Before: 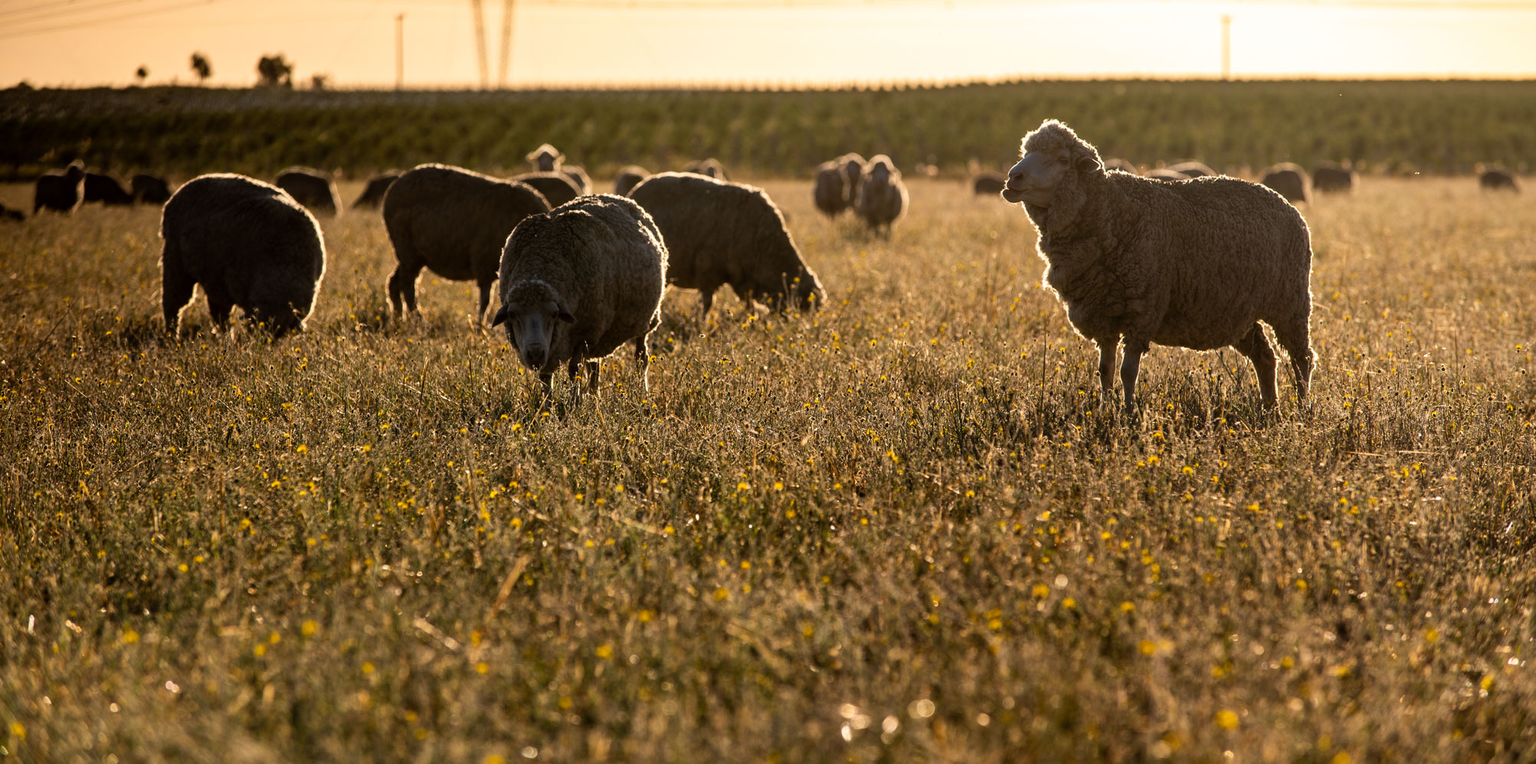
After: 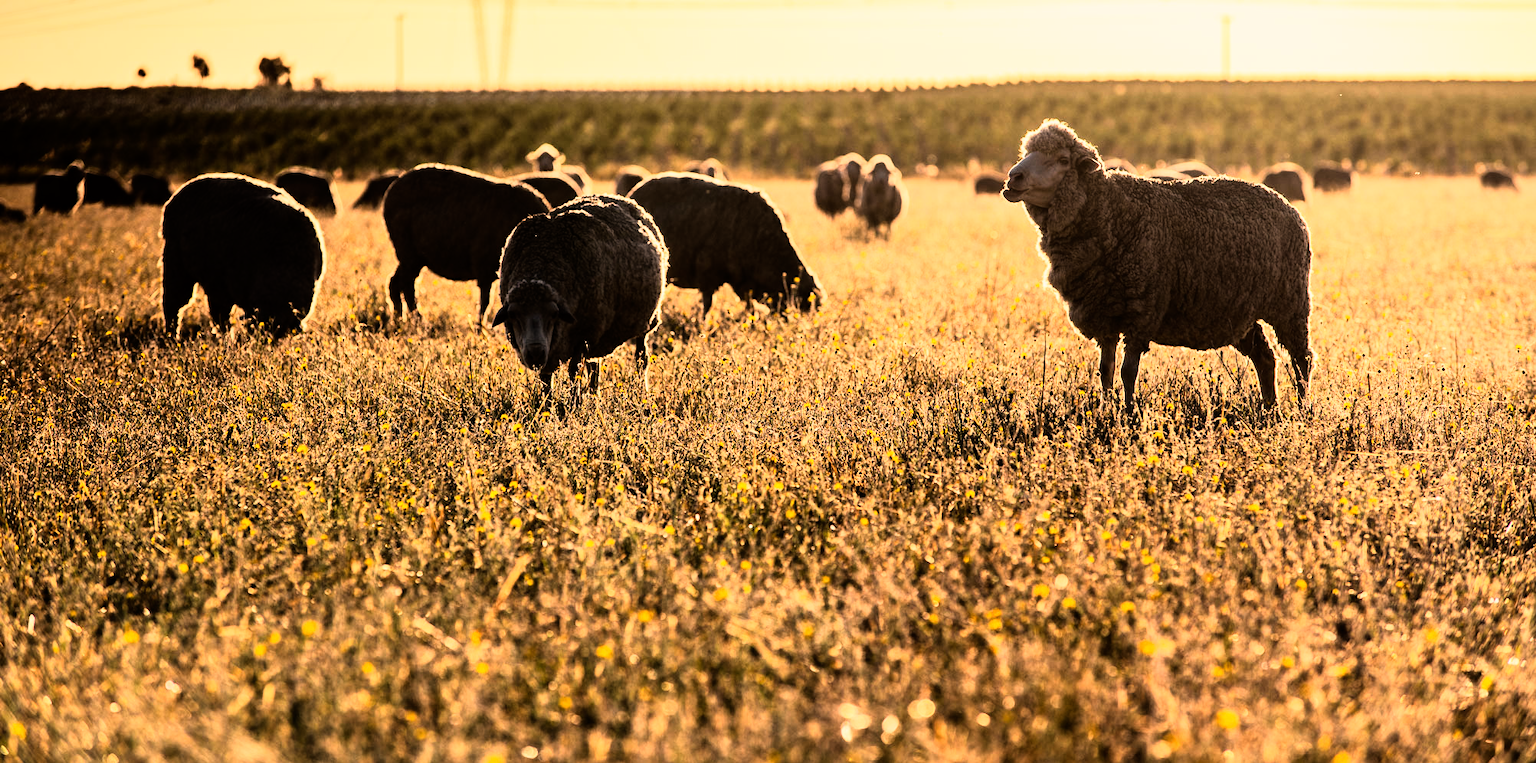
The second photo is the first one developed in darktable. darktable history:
rgb curve: curves: ch0 [(0, 0) (0.21, 0.15) (0.24, 0.21) (0.5, 0.75) (0.75, 0.96) (0.89, 0.99) (1, 1)]; ch1 [(0, 0.02) (0.21, 0.13) (0.25, 0.2) (0.5, 0.67) (0.75, 0.9) (0.89, 0.97) (1, 1)]; ch2 [(0, 0.02) (0.21, 0.13) (0.25, 0.2) (0.5, 0.67) (0.75, 0.9) (0.89, 0.97) (1, 1)], compensate middle gray true
white balance: red 1.127, blue 0.943
